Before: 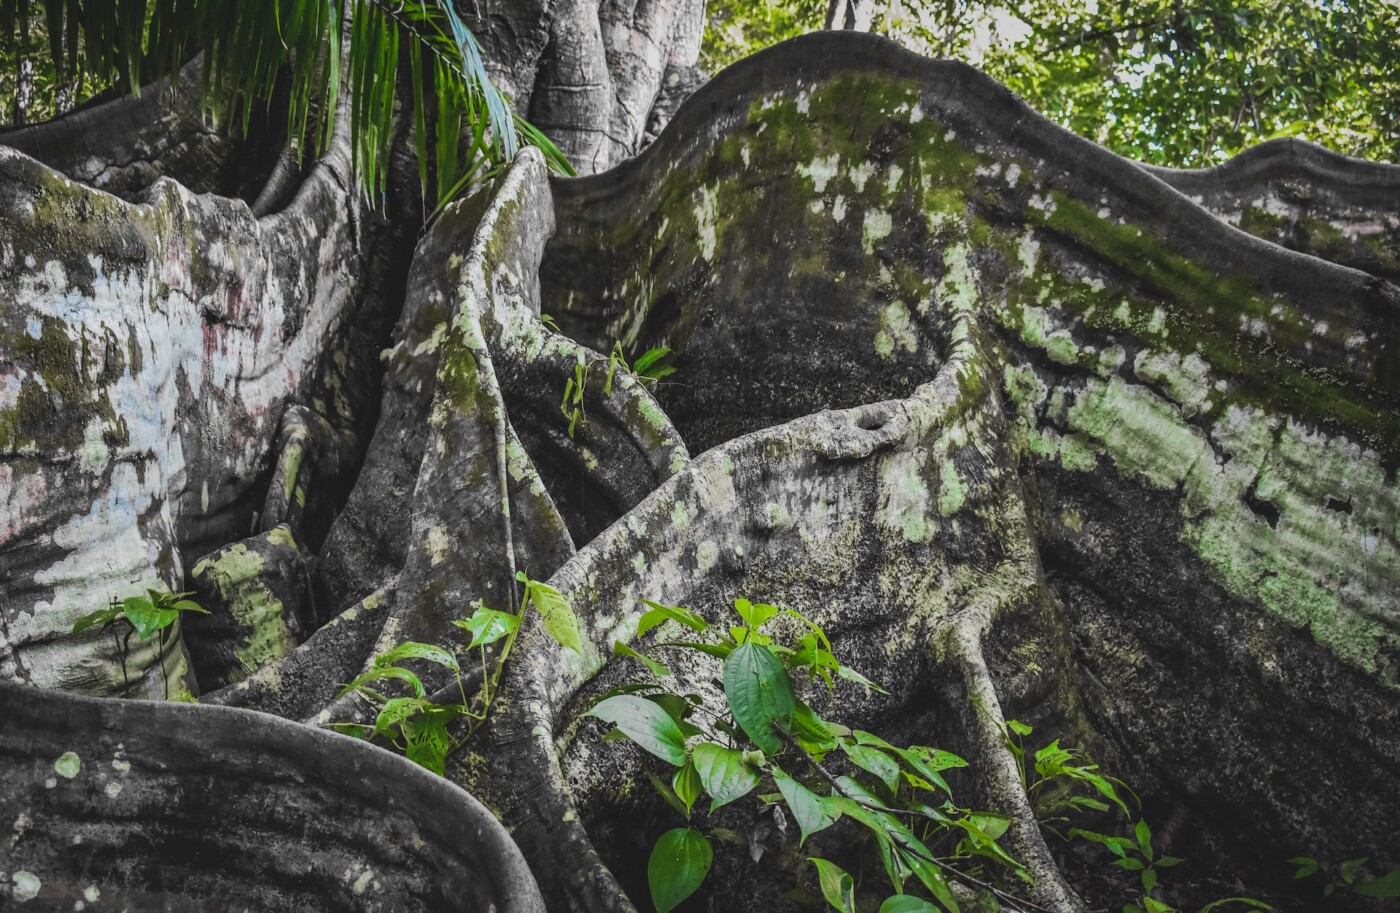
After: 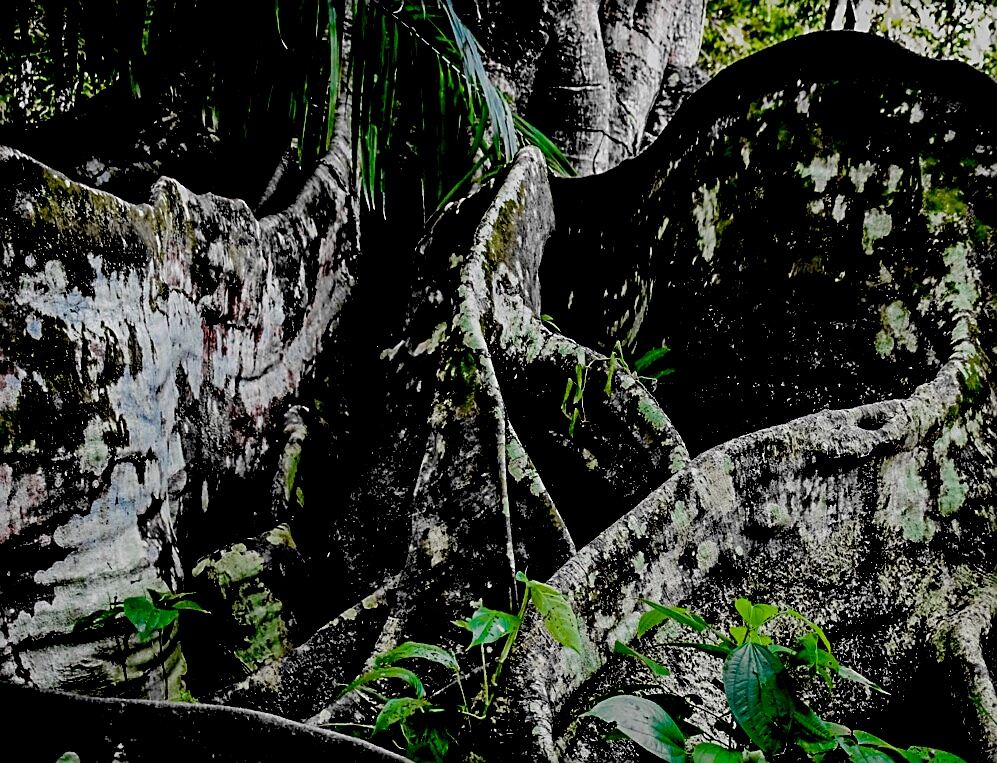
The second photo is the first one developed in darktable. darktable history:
exposure: black level correction 0.099, exposure -0.087 EV, compensate highlight preservation false
crop: right 28.758%, bottom 16.326%
haze removal: adaptive false
sharpen: on, module defaults
color zones: curves: ch0 [(0, 0.5) (0.125, 0.4) (0.25, 0.5) (0.375, 0.4) (0.5, 0.4) (0.625, 0.35) (0.75, 0.35) (0.875, 0.5)]; ch1 [(0, 0.35) (0.125, 0.45) (0.25, 0.35) (0.375, 0.35) (0.5, 0.35) (0.625, 0.35) (0.75, 0.45) (0.875, 0.35)]; ch2 [(0, 0.6) (0.125, 0.5) (0.25, 0.5) (0.375, 0.6) (0.5, 0.6) (0.625, 0.5) (0.75, 0.5) (0.875, 0.5)]
